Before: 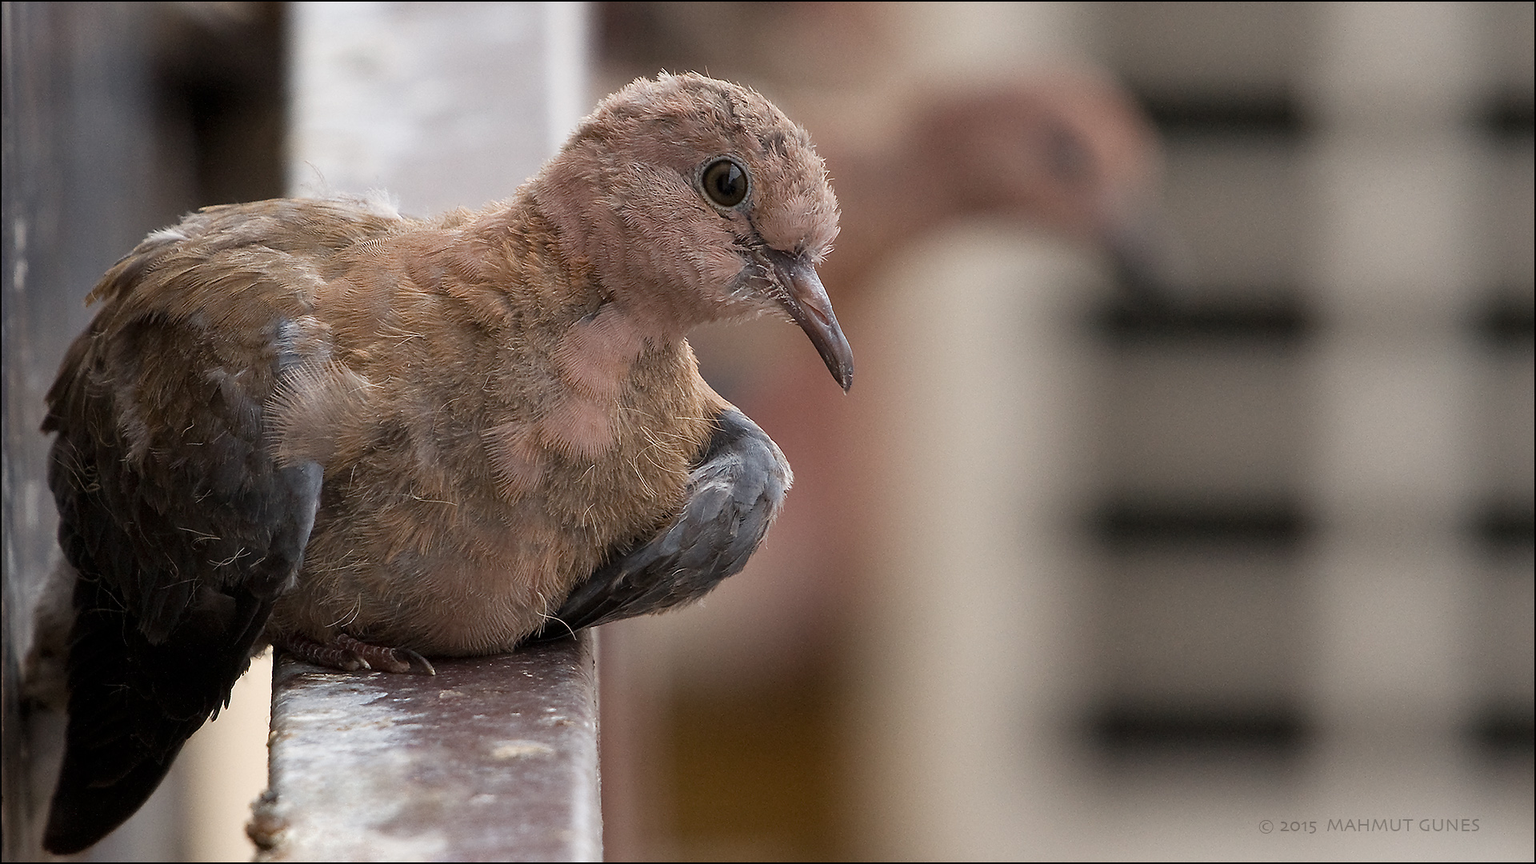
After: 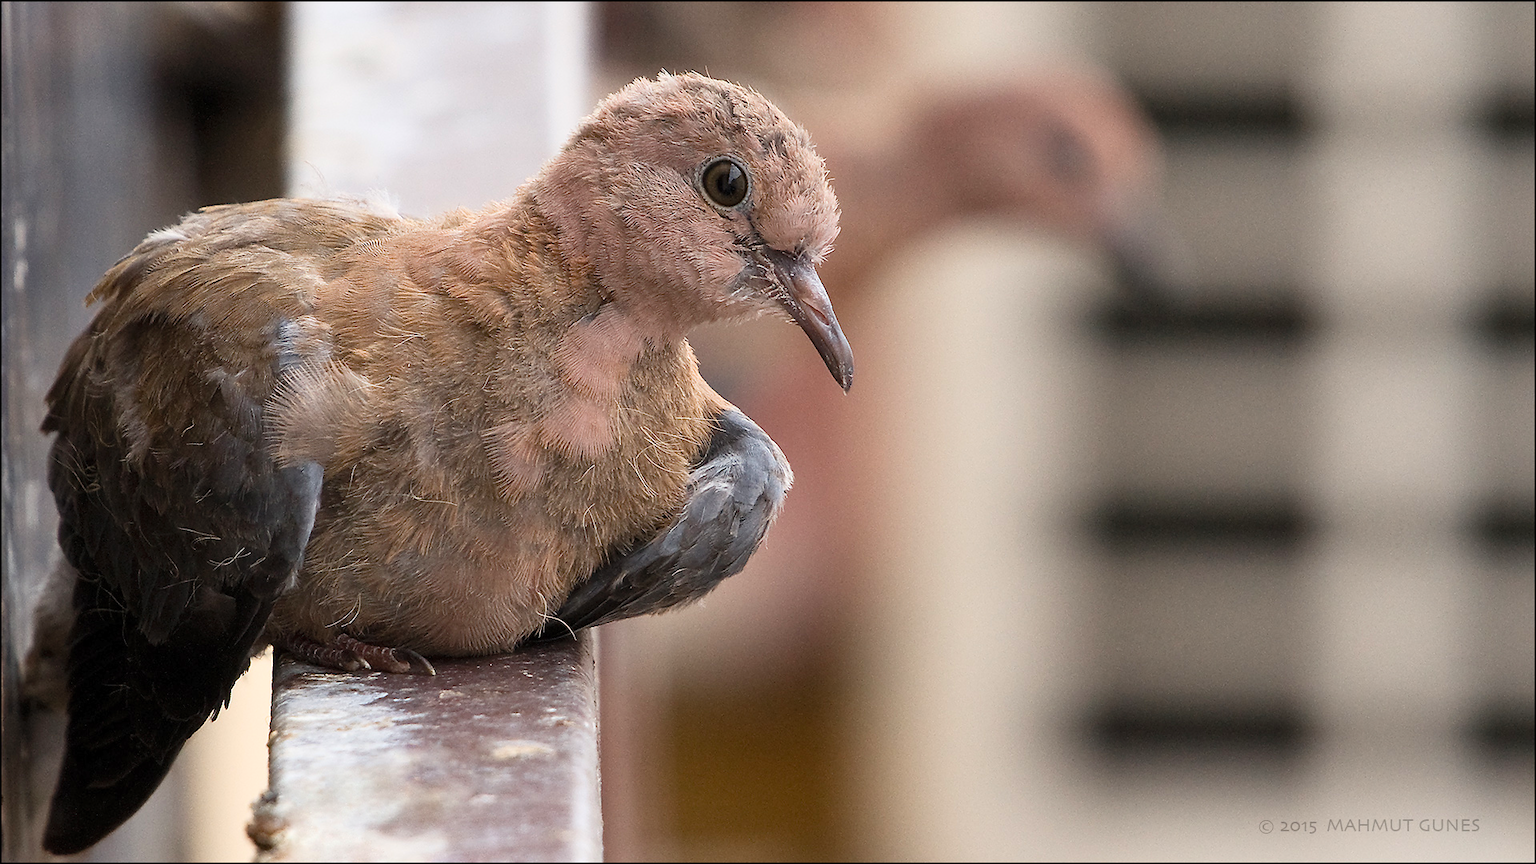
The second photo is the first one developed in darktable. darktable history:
contrast brightness saturation: contrast 0.196, brightness 0.167, saturation 0.217
